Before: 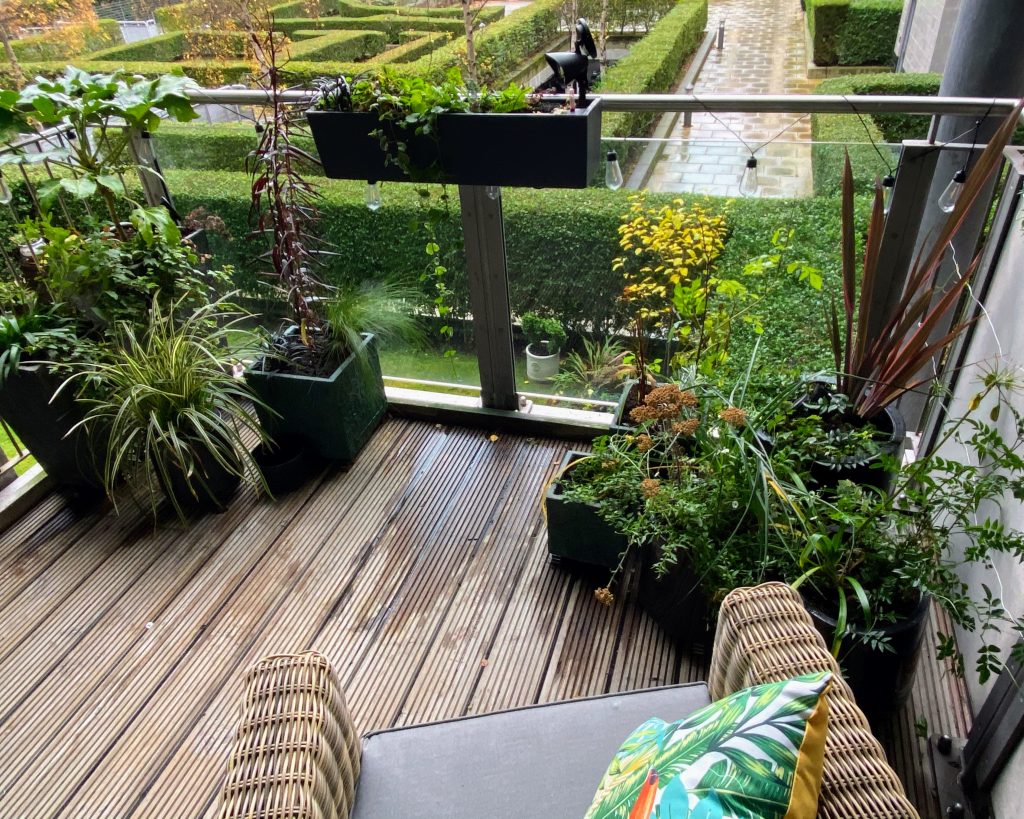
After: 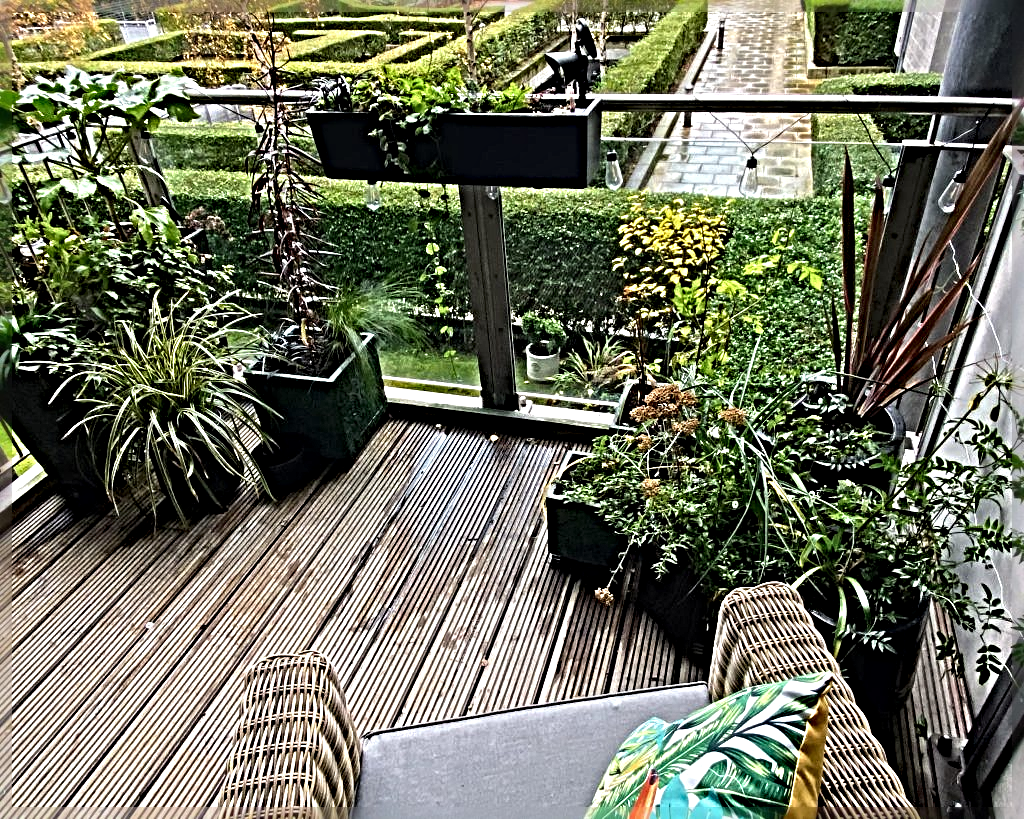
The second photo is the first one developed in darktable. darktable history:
sharpen: radius 6.291, amount 1.785, threshold 0.007
